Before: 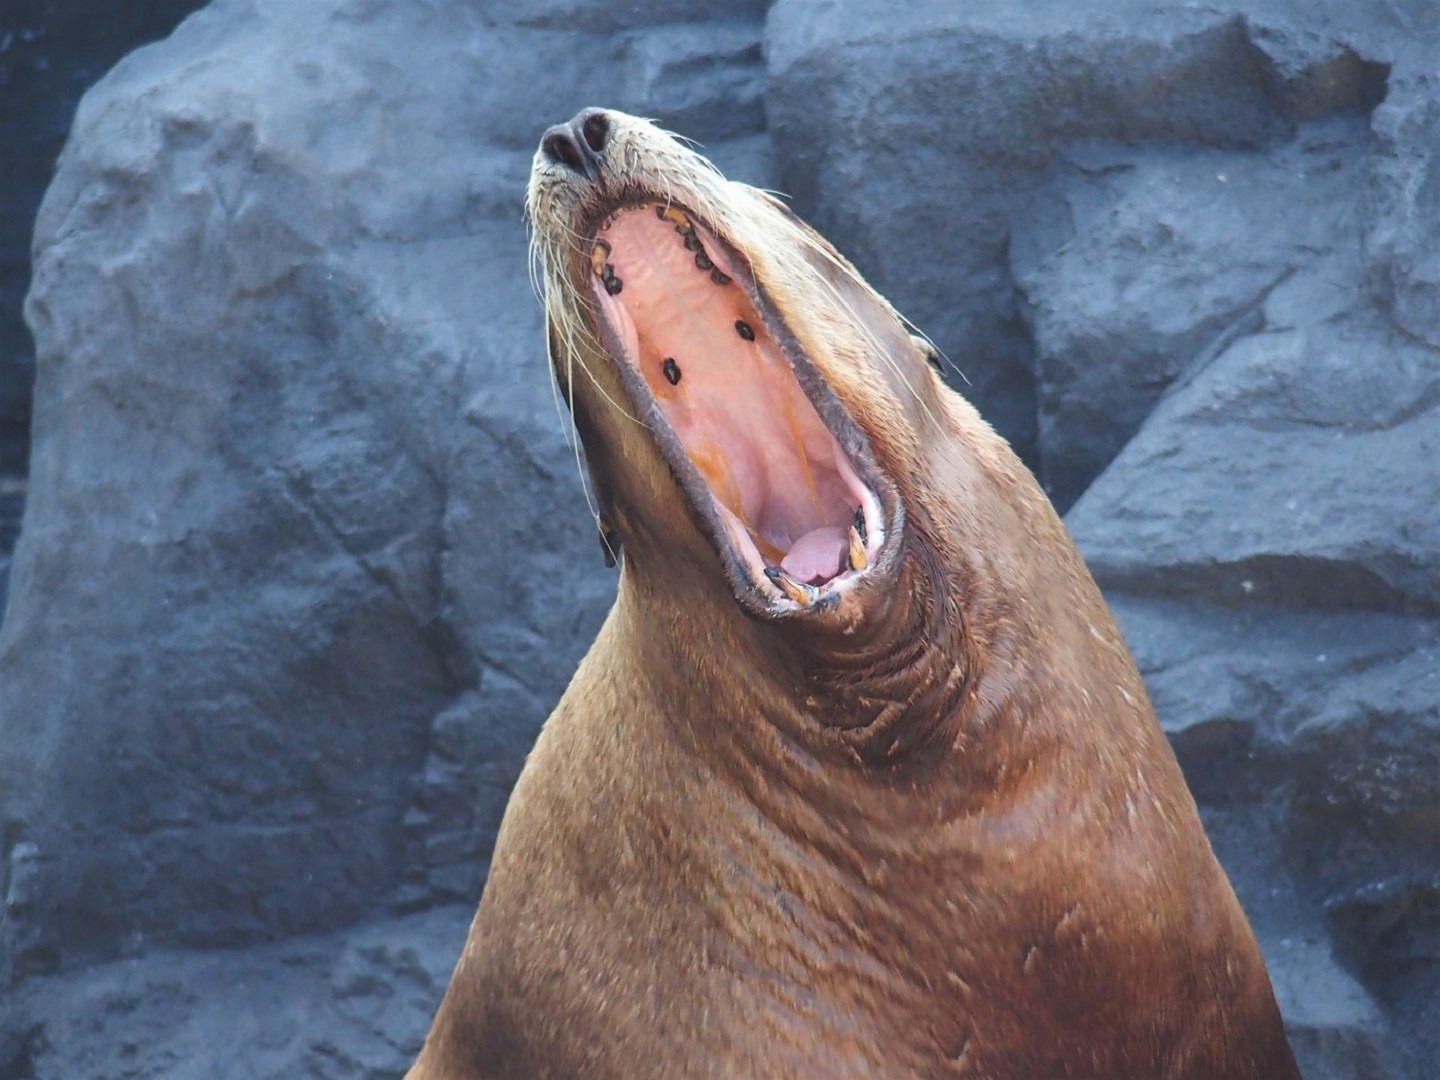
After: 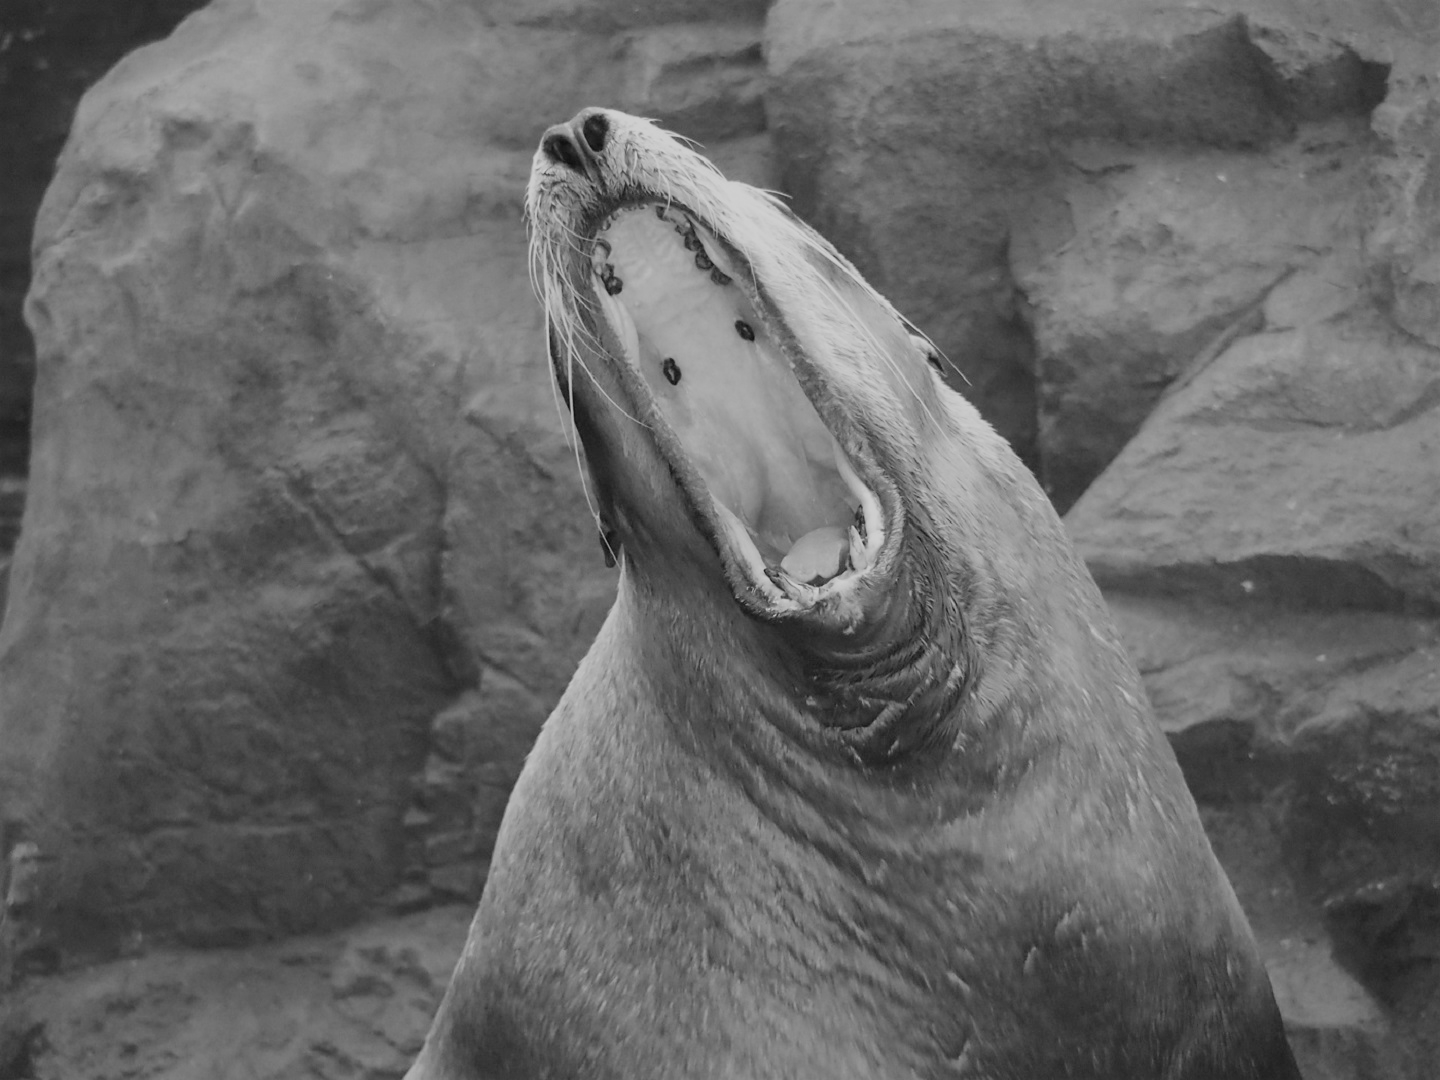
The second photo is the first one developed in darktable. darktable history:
filmic rgb: black relative exposure -7.32 EV, white relative exposure 5.09 EV, hardness 3.2
monochrome: size 1
